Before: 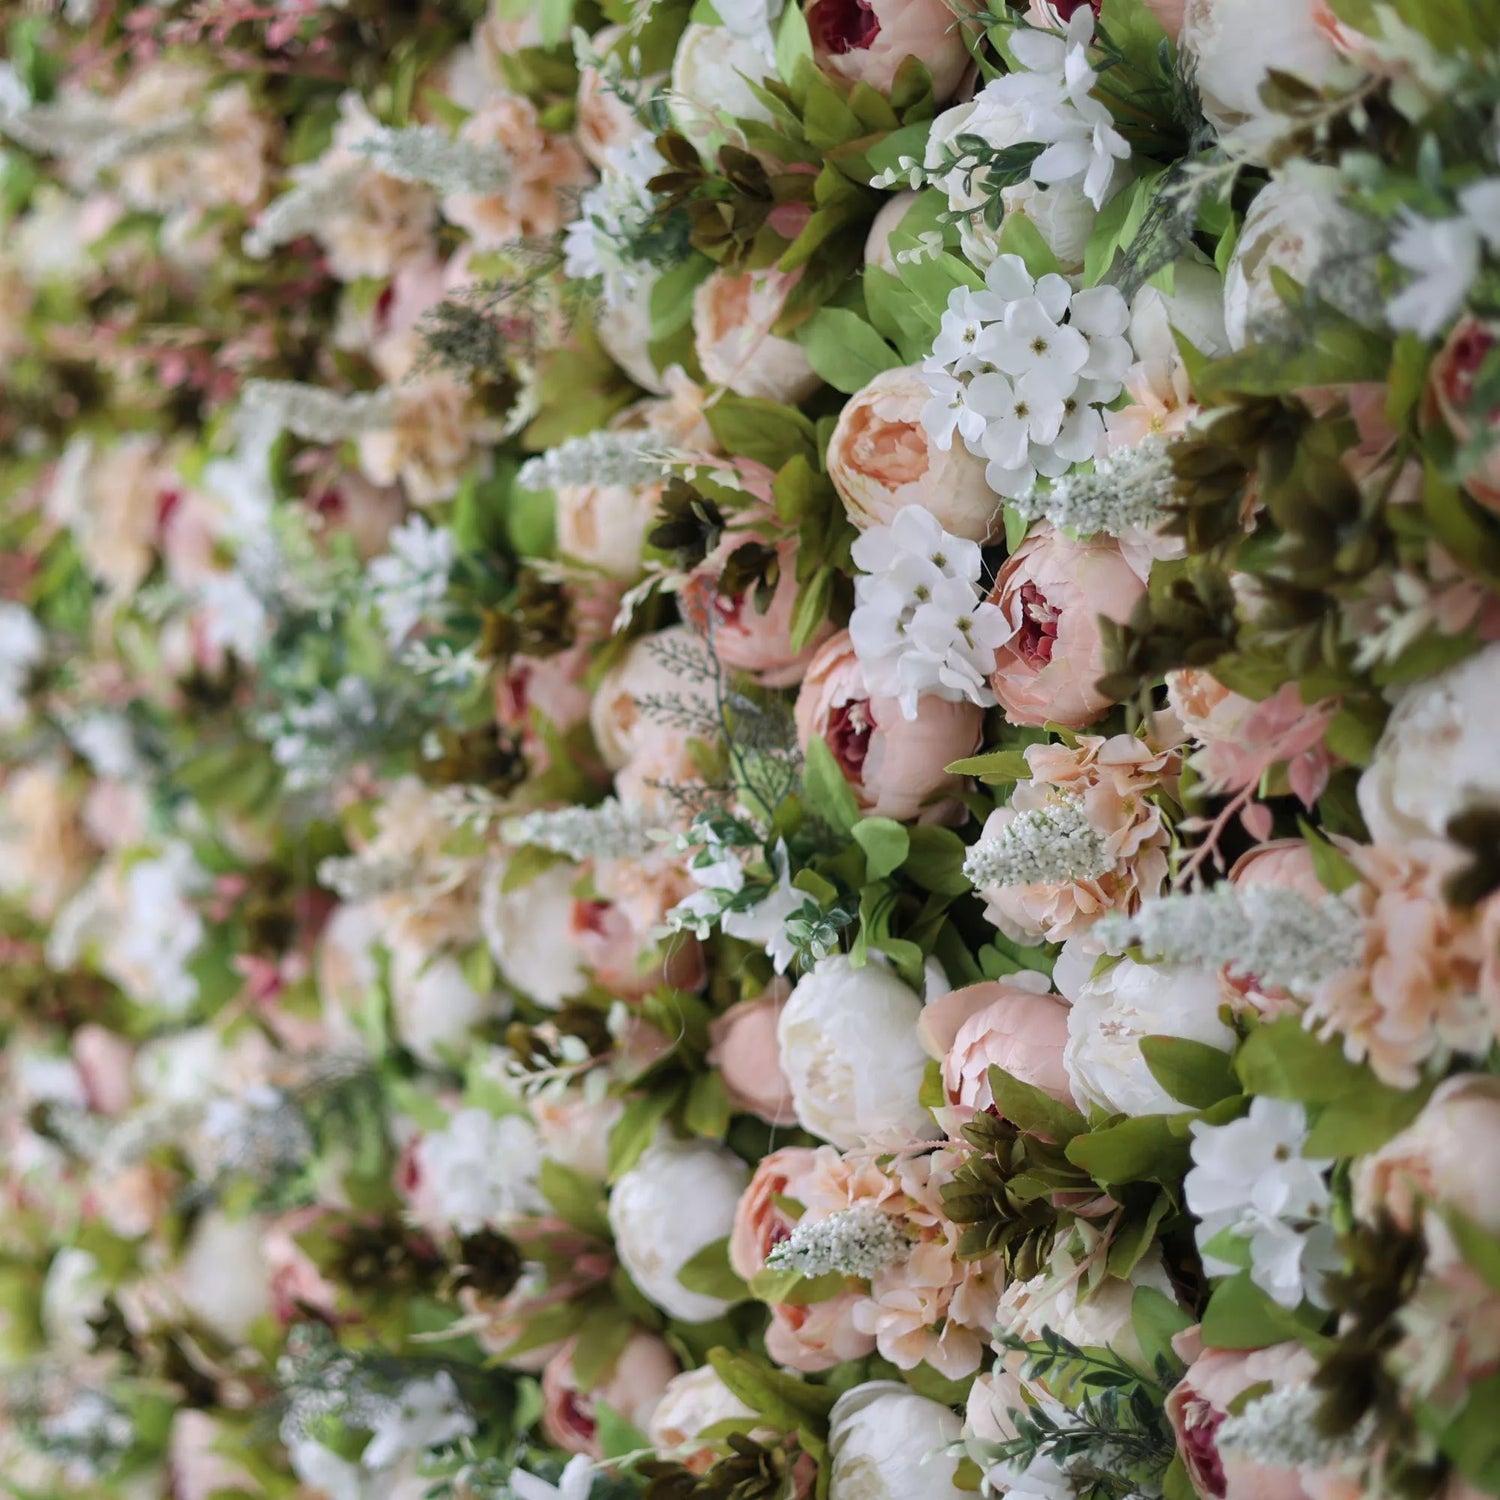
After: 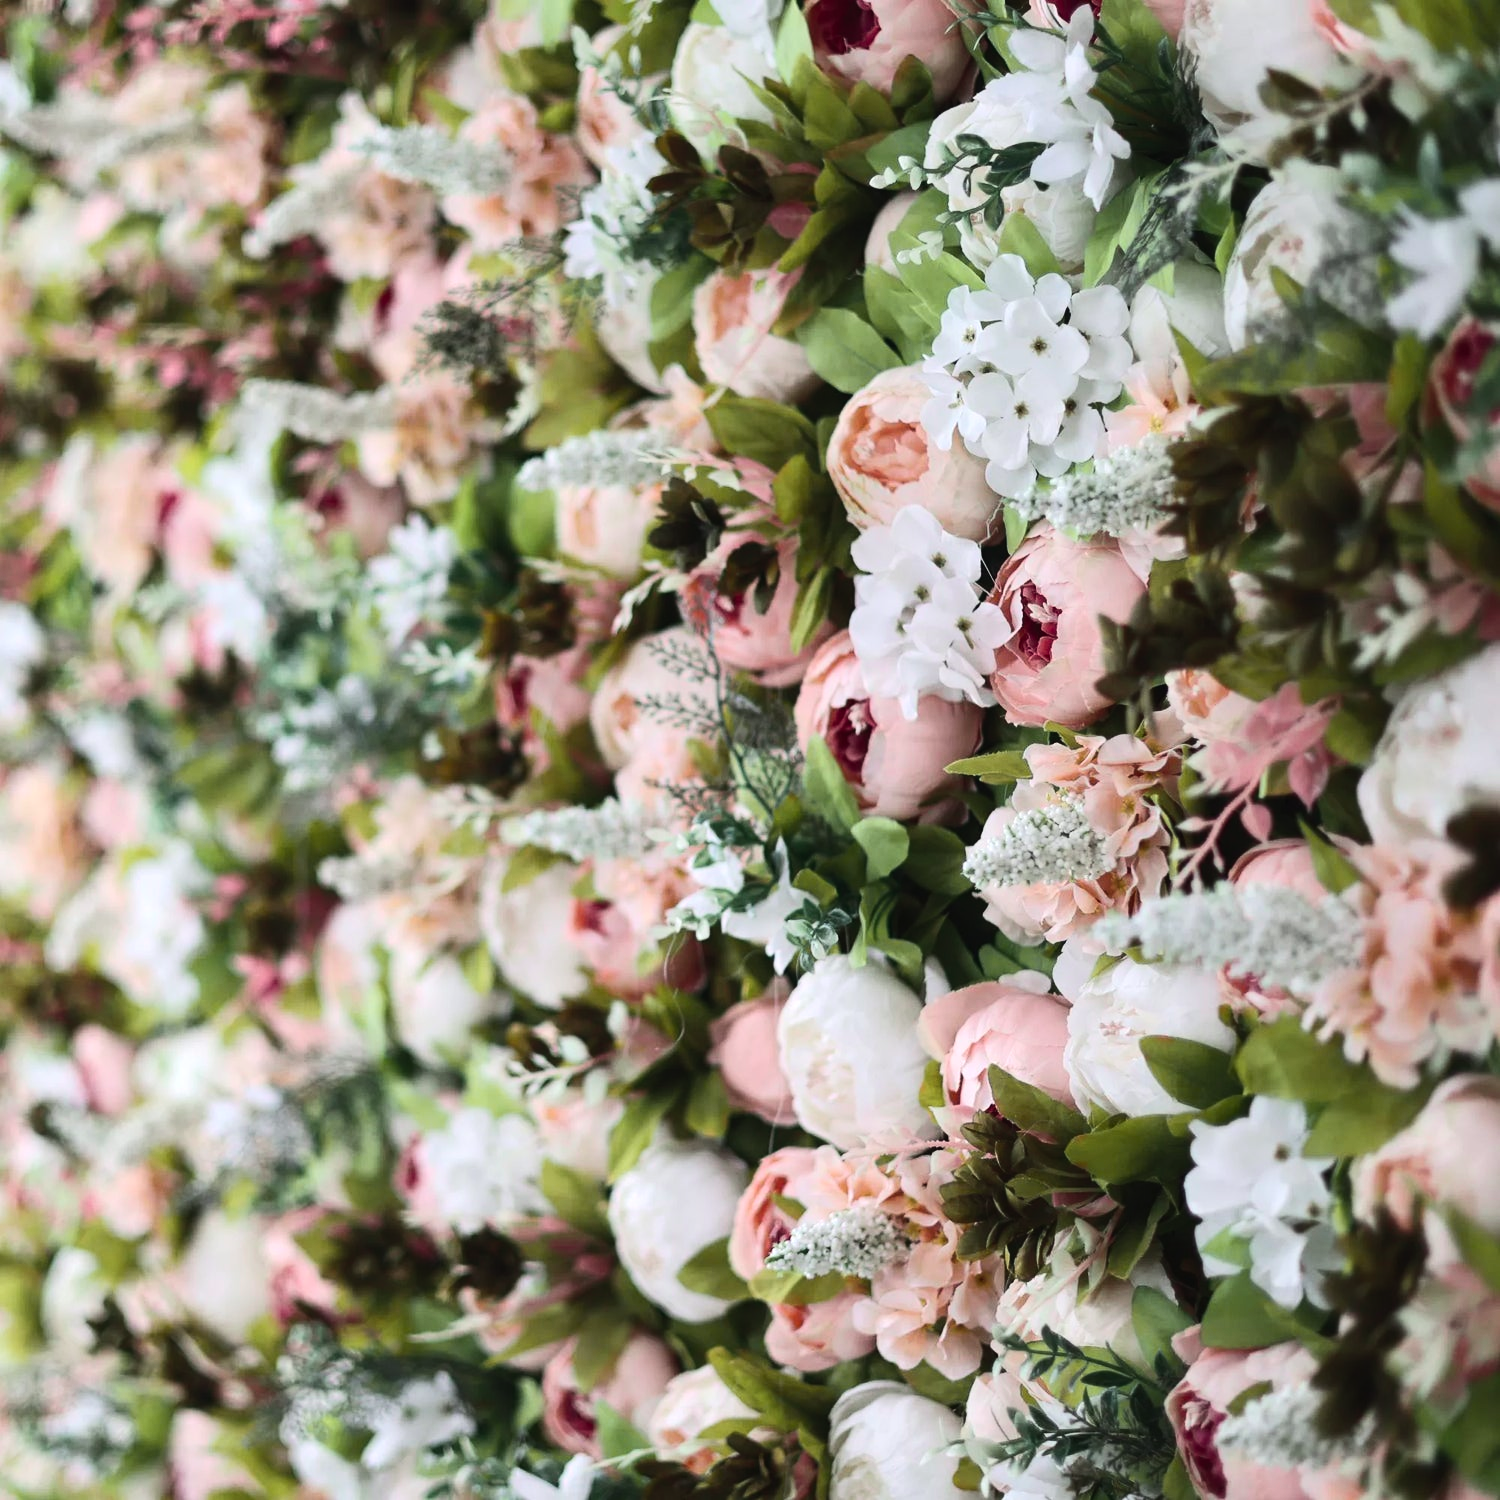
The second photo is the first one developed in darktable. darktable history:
tone equalizer: -8 EV -0.417 EV, -7 EV -0.389 EV, -6 EV -0.333 EV, -5 EV -0.222 EV, -3 EV 0.222 EV, -2 EV 0.333 EV, -1 EV 0.389 EV, +0 EV 0.417 EV, edges refinement/feathering 500, mask exposure compensation -1.57 EV, preserve details no
tone curve: curves: ch0 [(0, 0.023) (0.217, 0.19) (0.754, 0.801) (1, 0.977)]; ch1 [(0, 0) (0.392, 0.398) (0.5, 0.5) (0.521, 0.528) (0.56, 0.577) (1, 1)]; ch2 [(0, 0) (0.5, 0.5) (0.579, 0.561) (0.65, 0.657) (1, 1)], color space Lab, independent channels, preserve colors none
